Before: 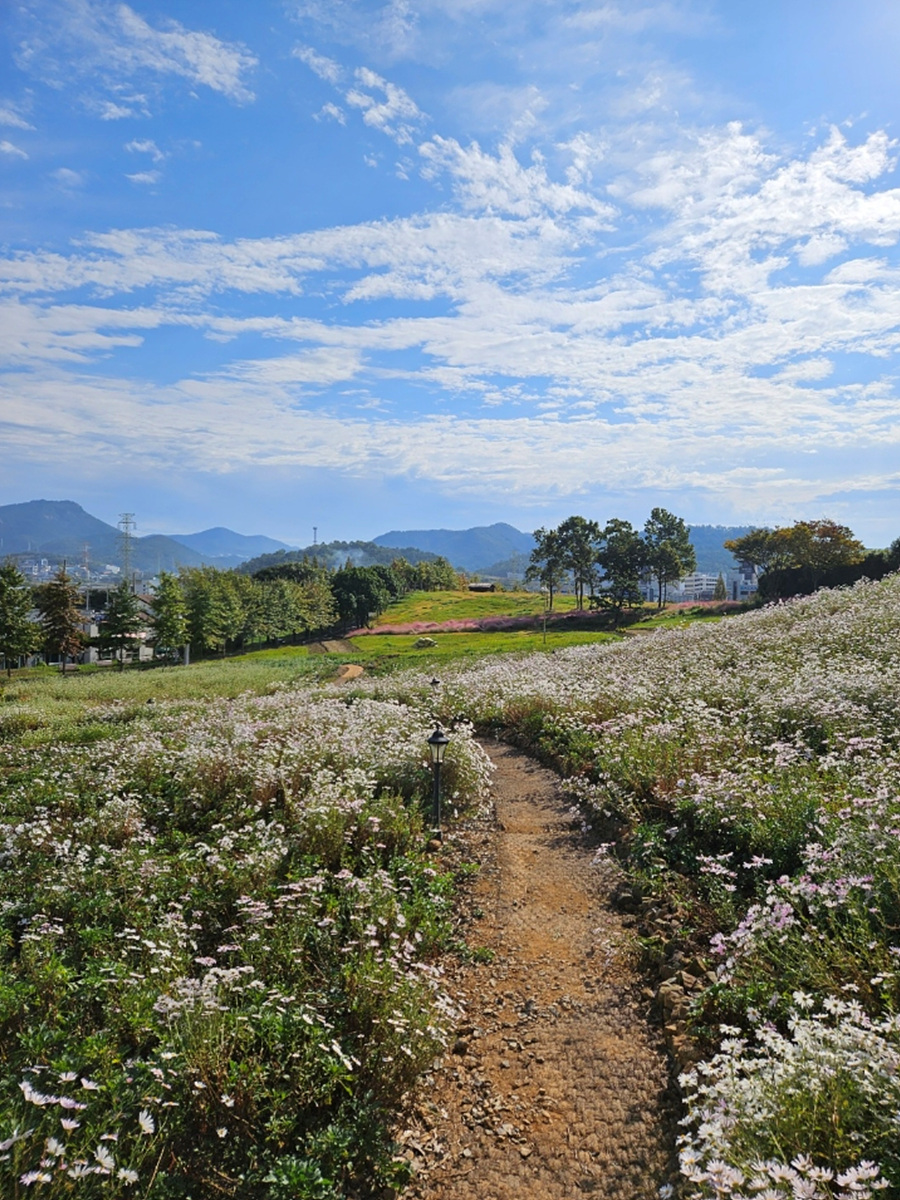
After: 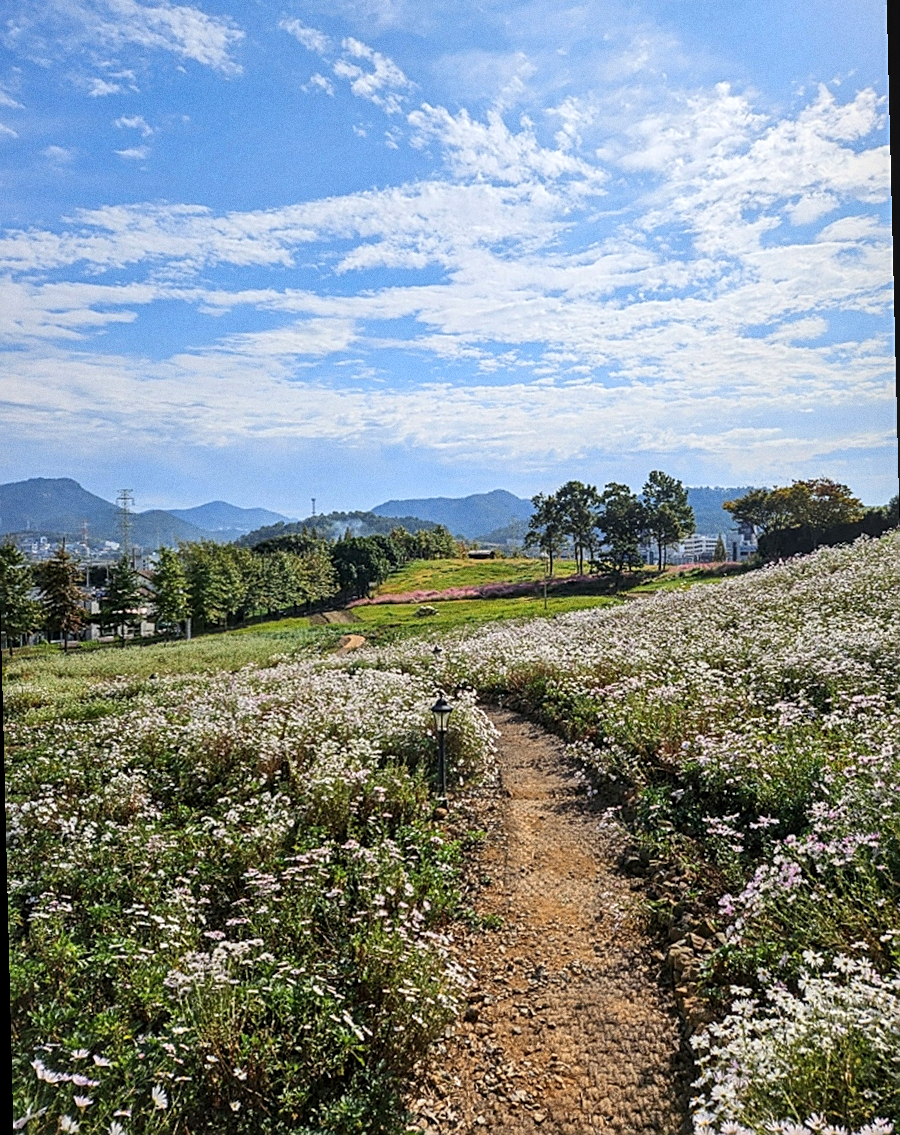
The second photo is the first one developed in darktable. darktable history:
contrast brightness saturation: contrast 0.15, brightness 0.05
rotate and perspective: rotation -1.42°, crop left 0.016, crop right 0.984, crop top 0.035, crop bottom 0.965
local contrast: detail 130%
exposure: compensate highlight preservation false
sharpen: on, module defaults
grain: on, module defaults
